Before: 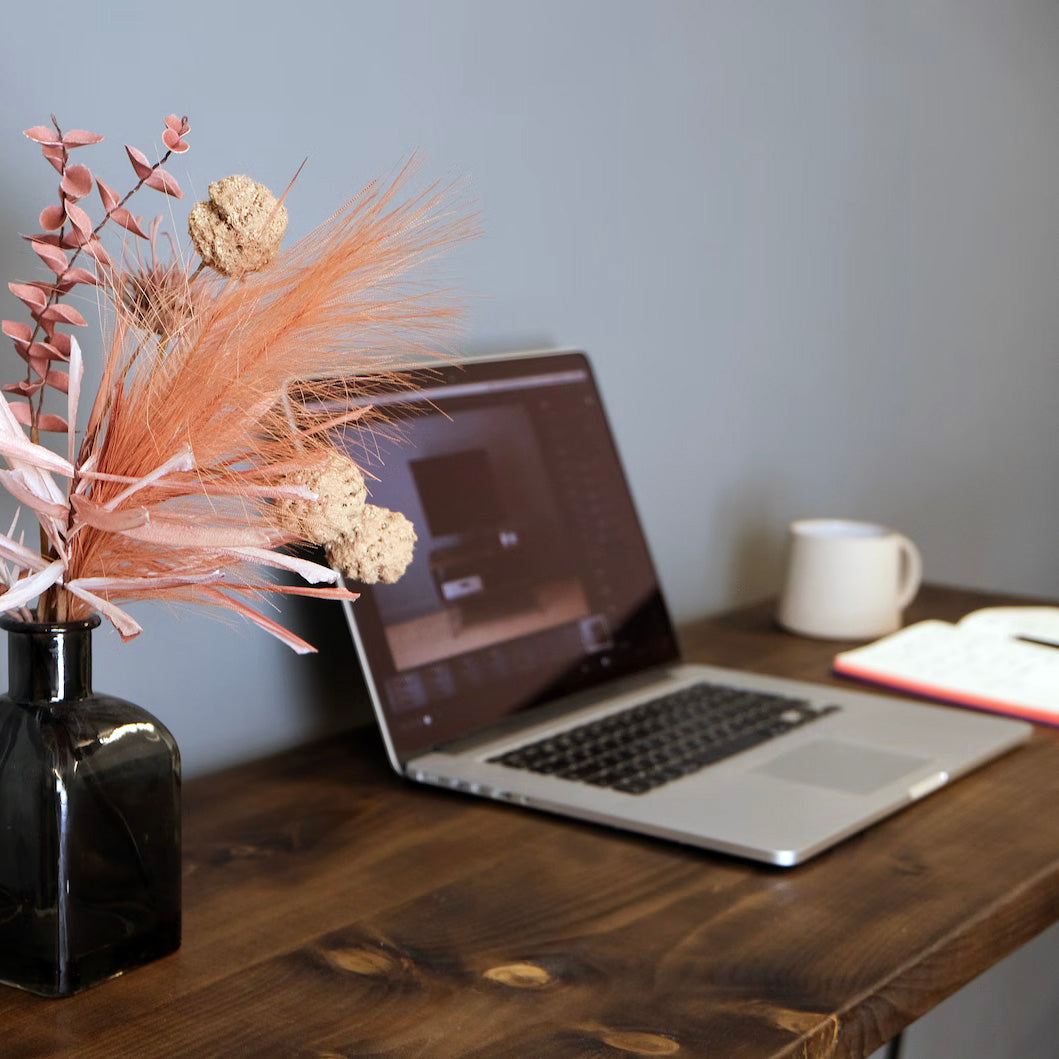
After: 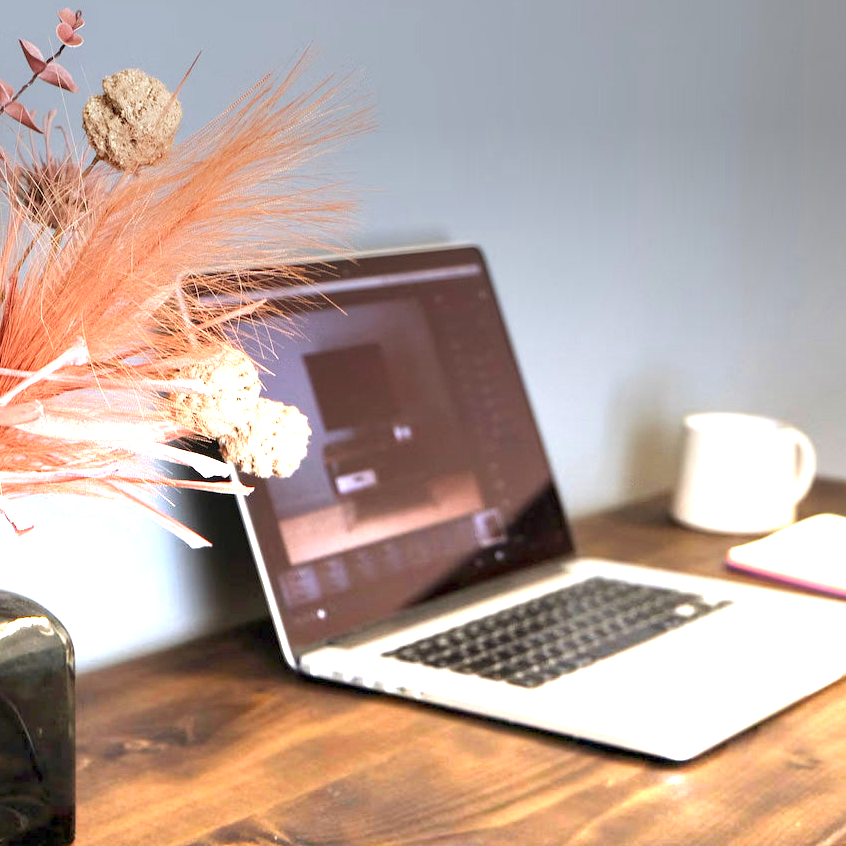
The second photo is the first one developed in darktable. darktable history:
crop and rotate: left 10.071%, top 10.071%, right 10.02%, bottom 10.02%
graduated density: density -3.9 EV
